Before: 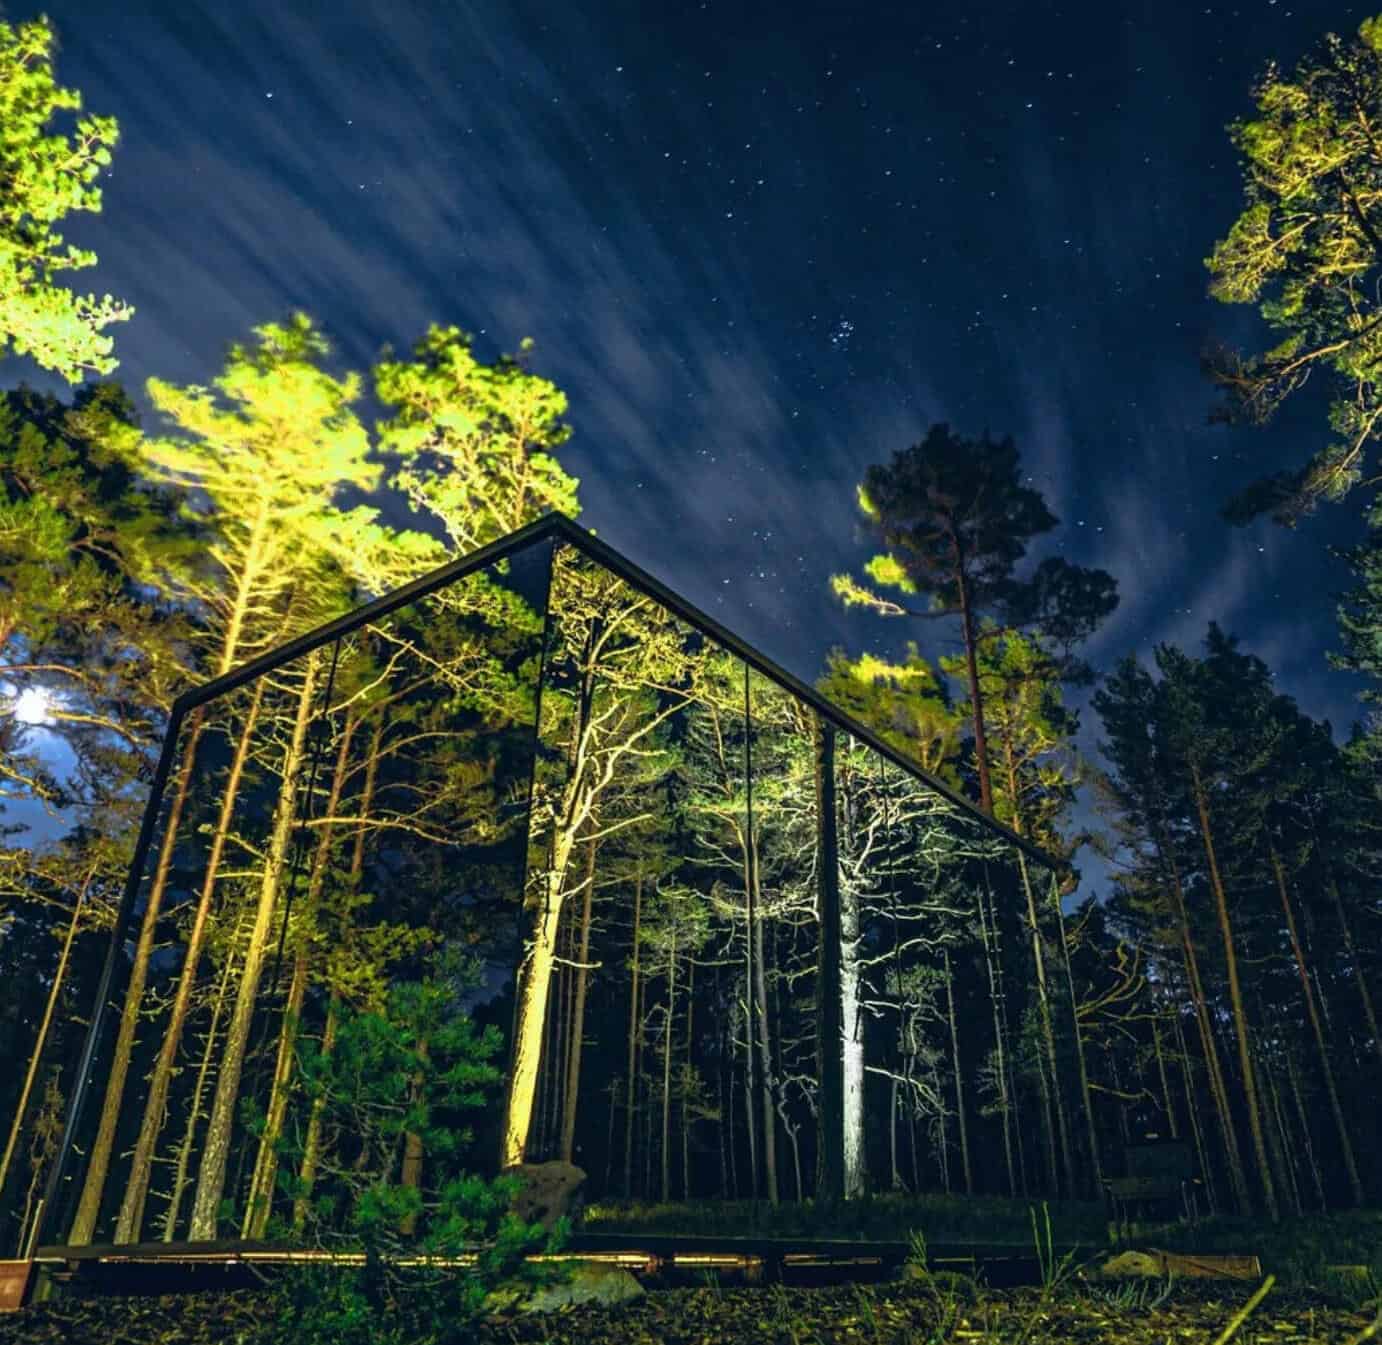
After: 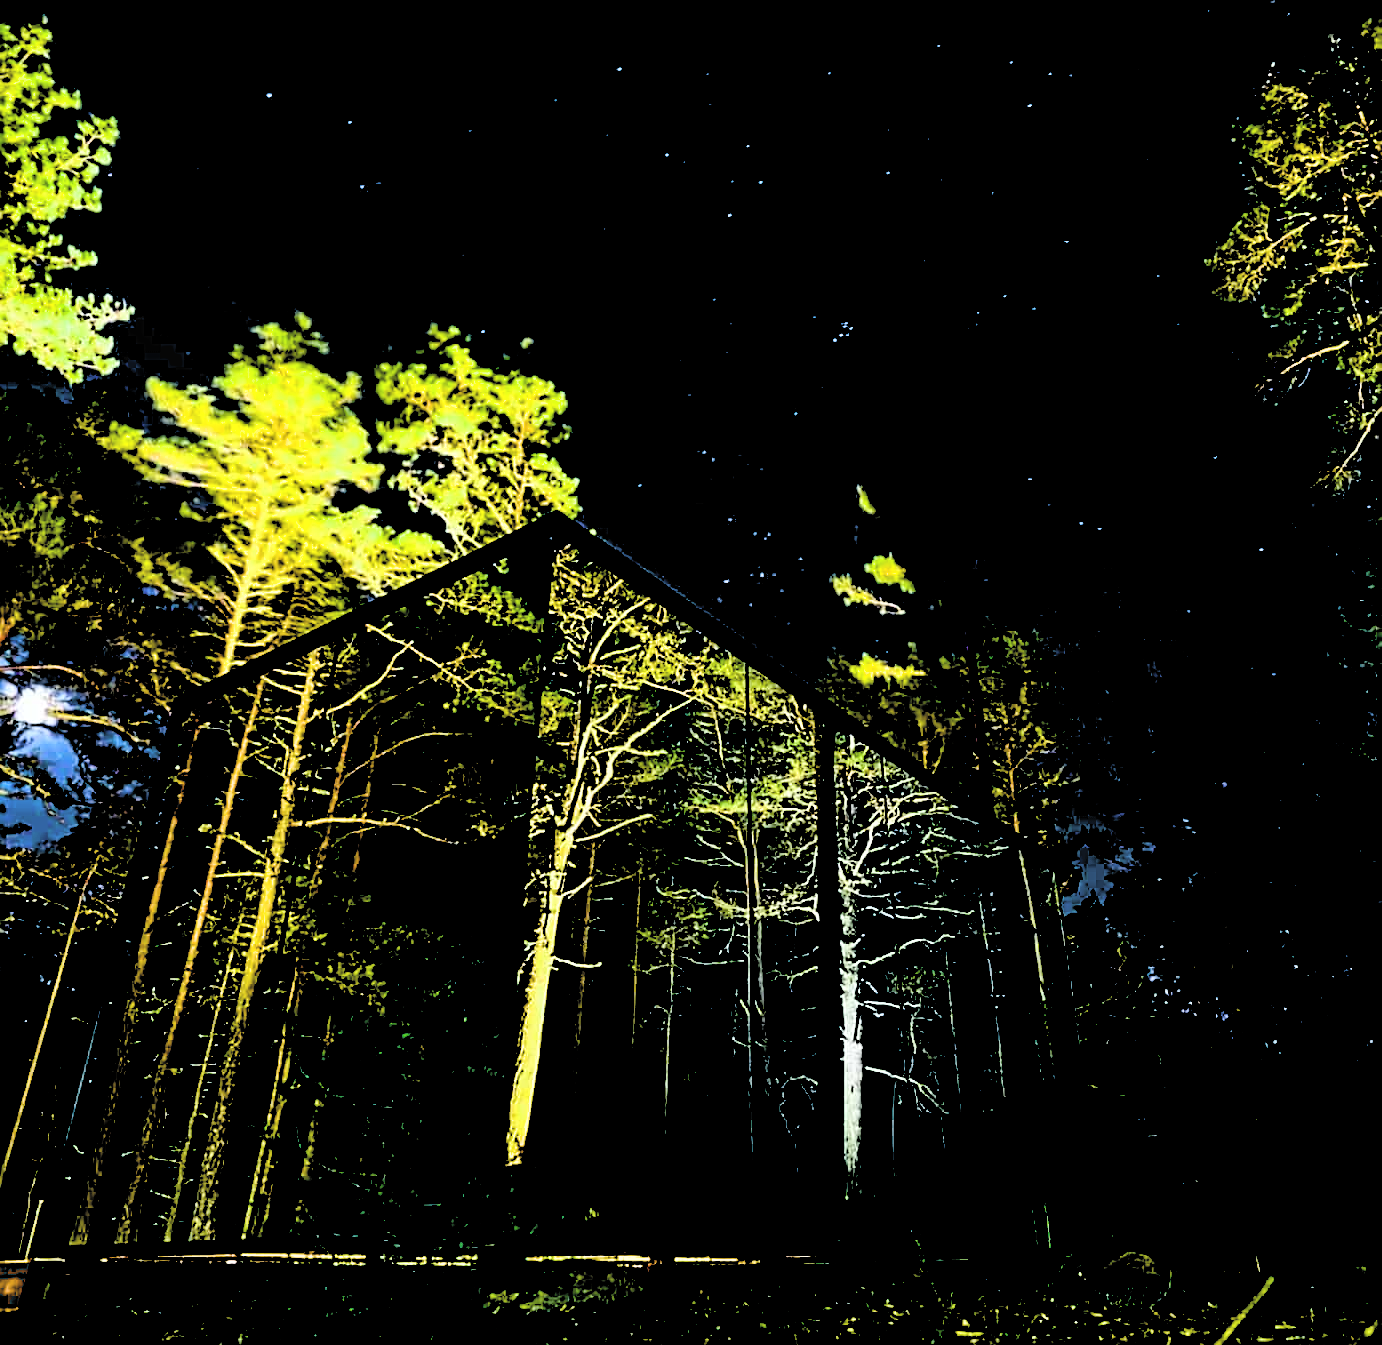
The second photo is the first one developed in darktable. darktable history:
filmic rgb: middle gray luminance 13.33%, black relative exposure -1.9 EV, white relative exposure 3.1 EV, threshold 5.96 EV, target black luminance 0%, hardness 1.82, latitude 58.59%, contrast 1.742, highlights saturation mix 5.36%, shadows ↔ highlights balance -37.39%, enable highlight reconstruction true
contrast brightness saturation: brightness 0.154
local contrast: mode bilateral grid, contrast 19, coarseness 50, detail 143%, midtone range 0.2
exposure: black level correction 0.098, exposure -0.091 EV, compensate highlight preservation false
sharpen: on, module defaults
